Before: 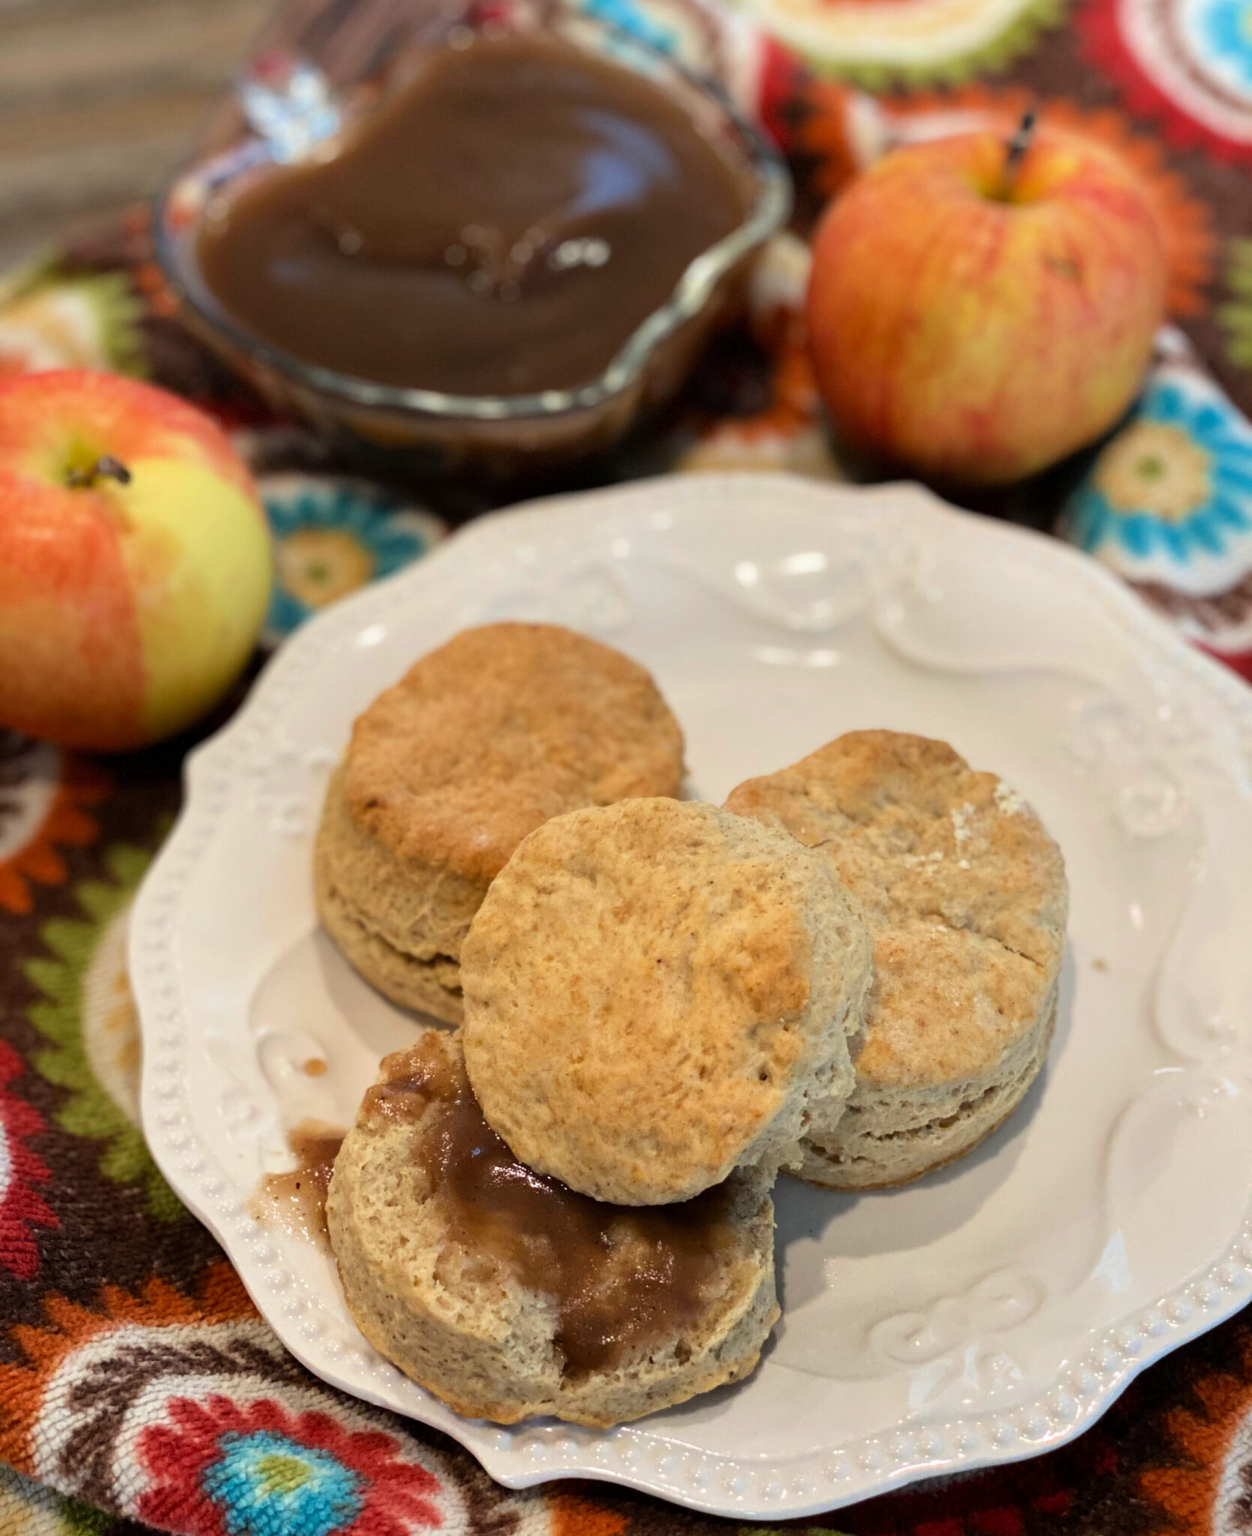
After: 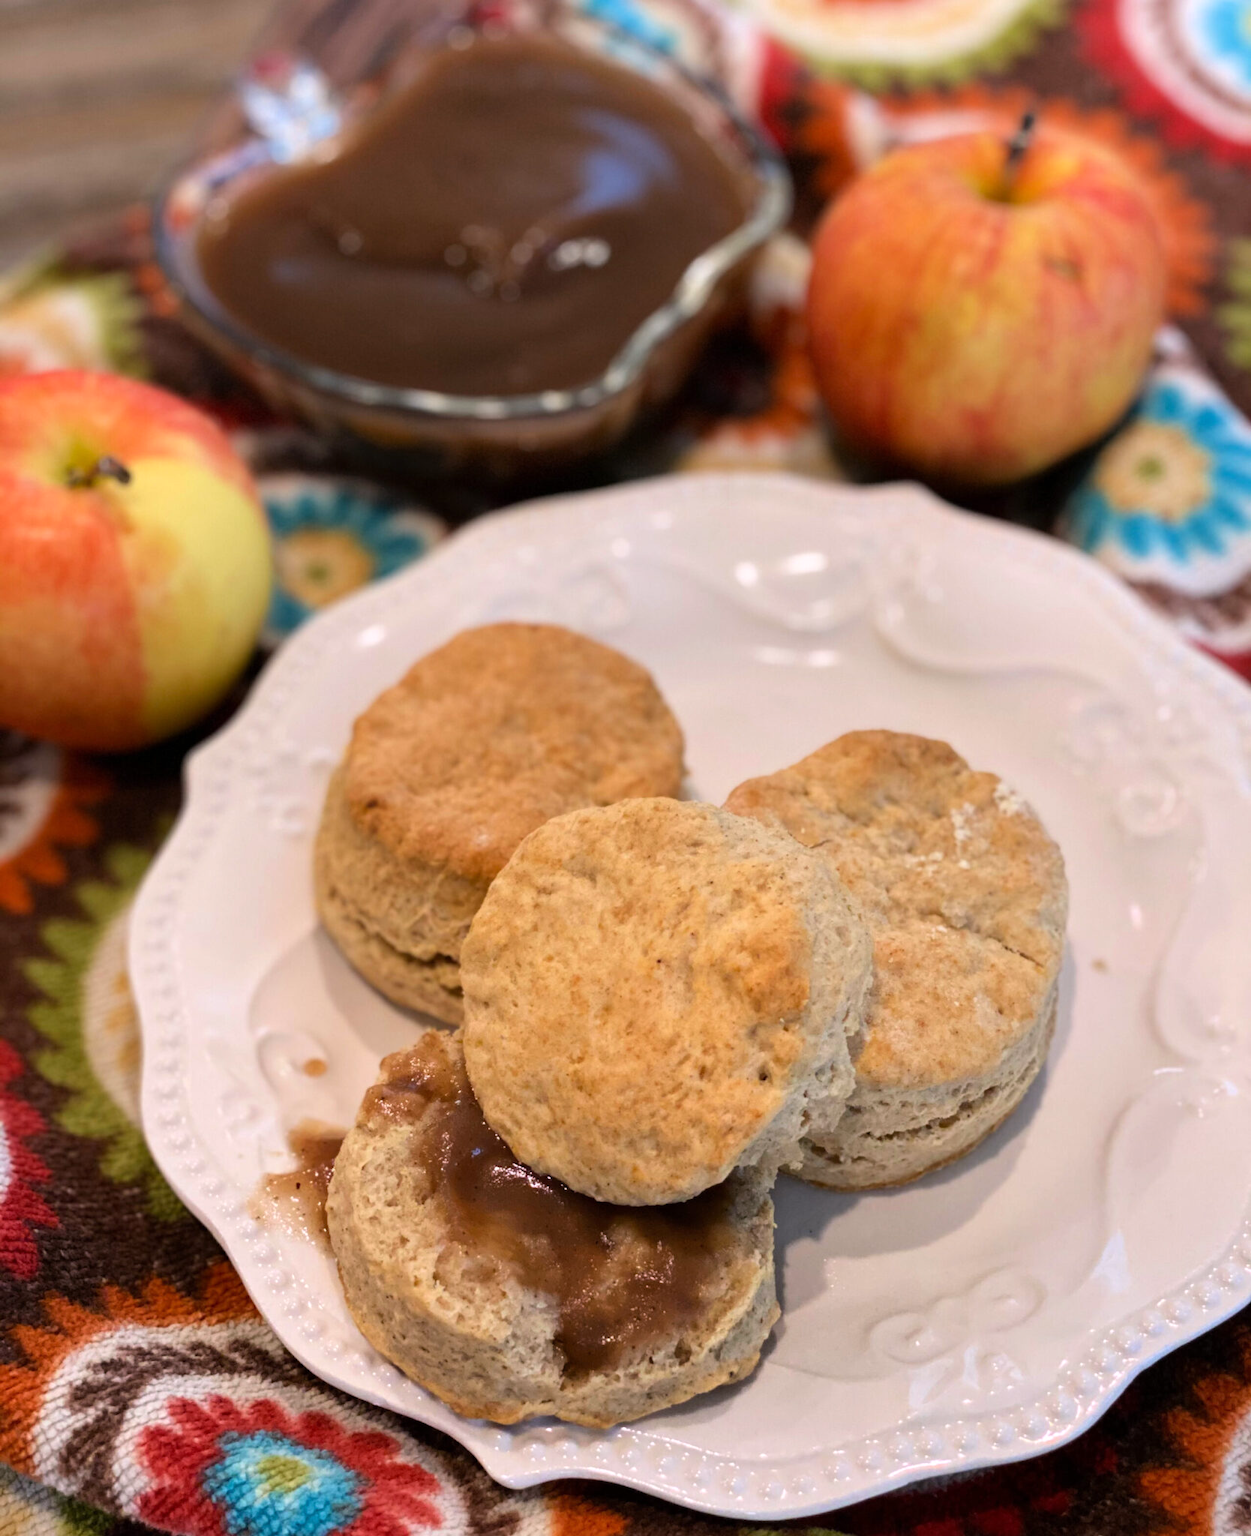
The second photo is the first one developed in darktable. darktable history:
white balance: red 1.05, blue 1.072
exposure: compensate highlight preservation false
